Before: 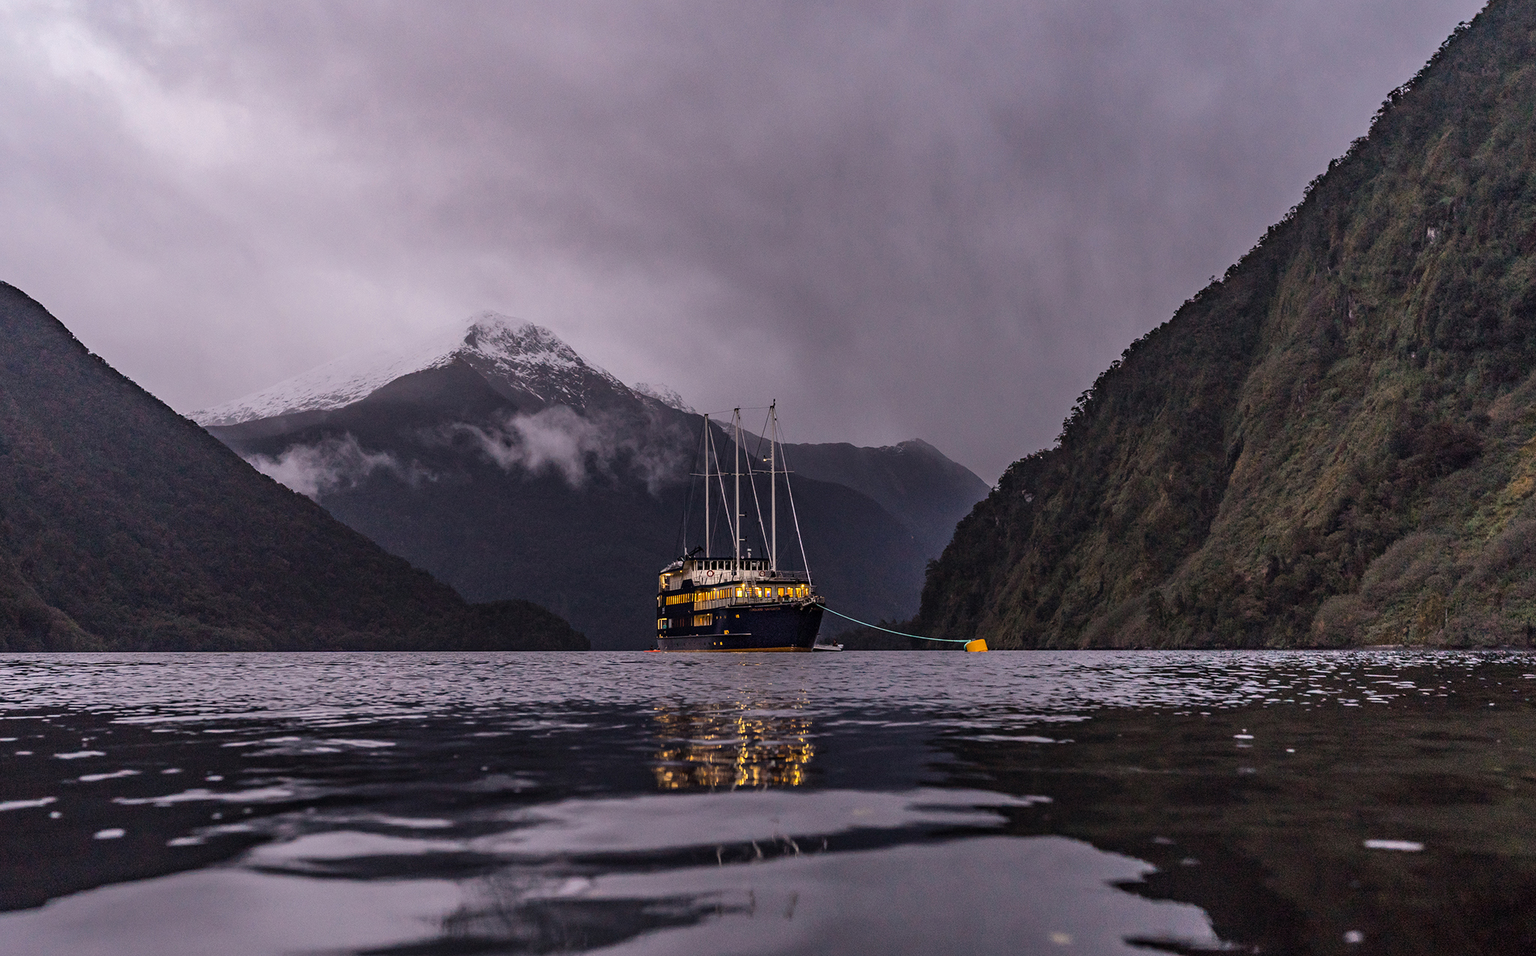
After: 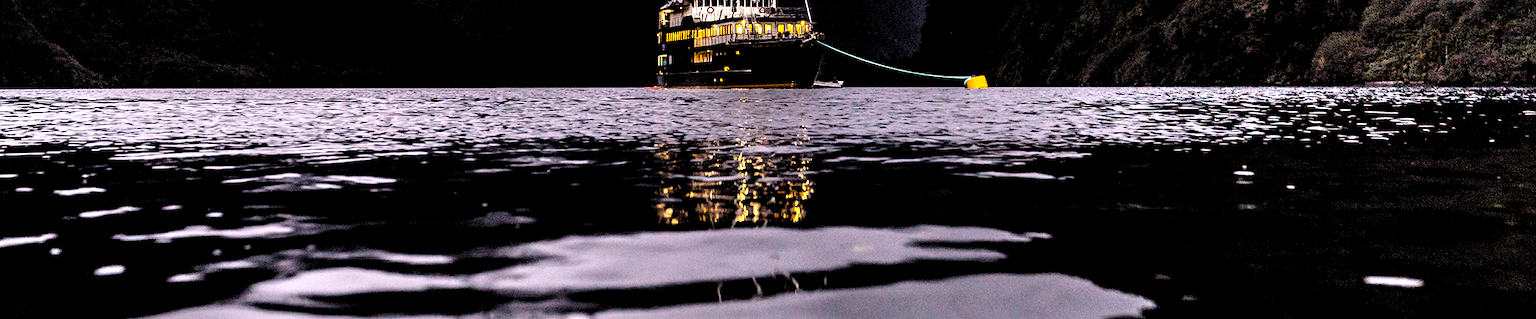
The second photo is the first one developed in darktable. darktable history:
crop and rotate: top 58.978%, bottom 7.564%
tone equalizer: -8 EV -0.435 EV, -7 EV -0.37 EV, -6 EV -0.318 EV, -5 EV -0.255 EV, -3 EV 0.191 EV, -2 EV 0.316 EV, -1 EV 0.404 EV, +0 EV 0.403 EV, mask exposure compensation -0.505 EV
base curve: curves: ch0 [(0, 0) (0.028, 0.03) (0.121, 0.232) (0.46, 0.748) (0.859, 0.968) (1, 1)], preserve colors none
color correction: highlights b* 0.045, saturation 1.1
levels: black 3.83%, levels [0.182, 0.542, 0.902]
